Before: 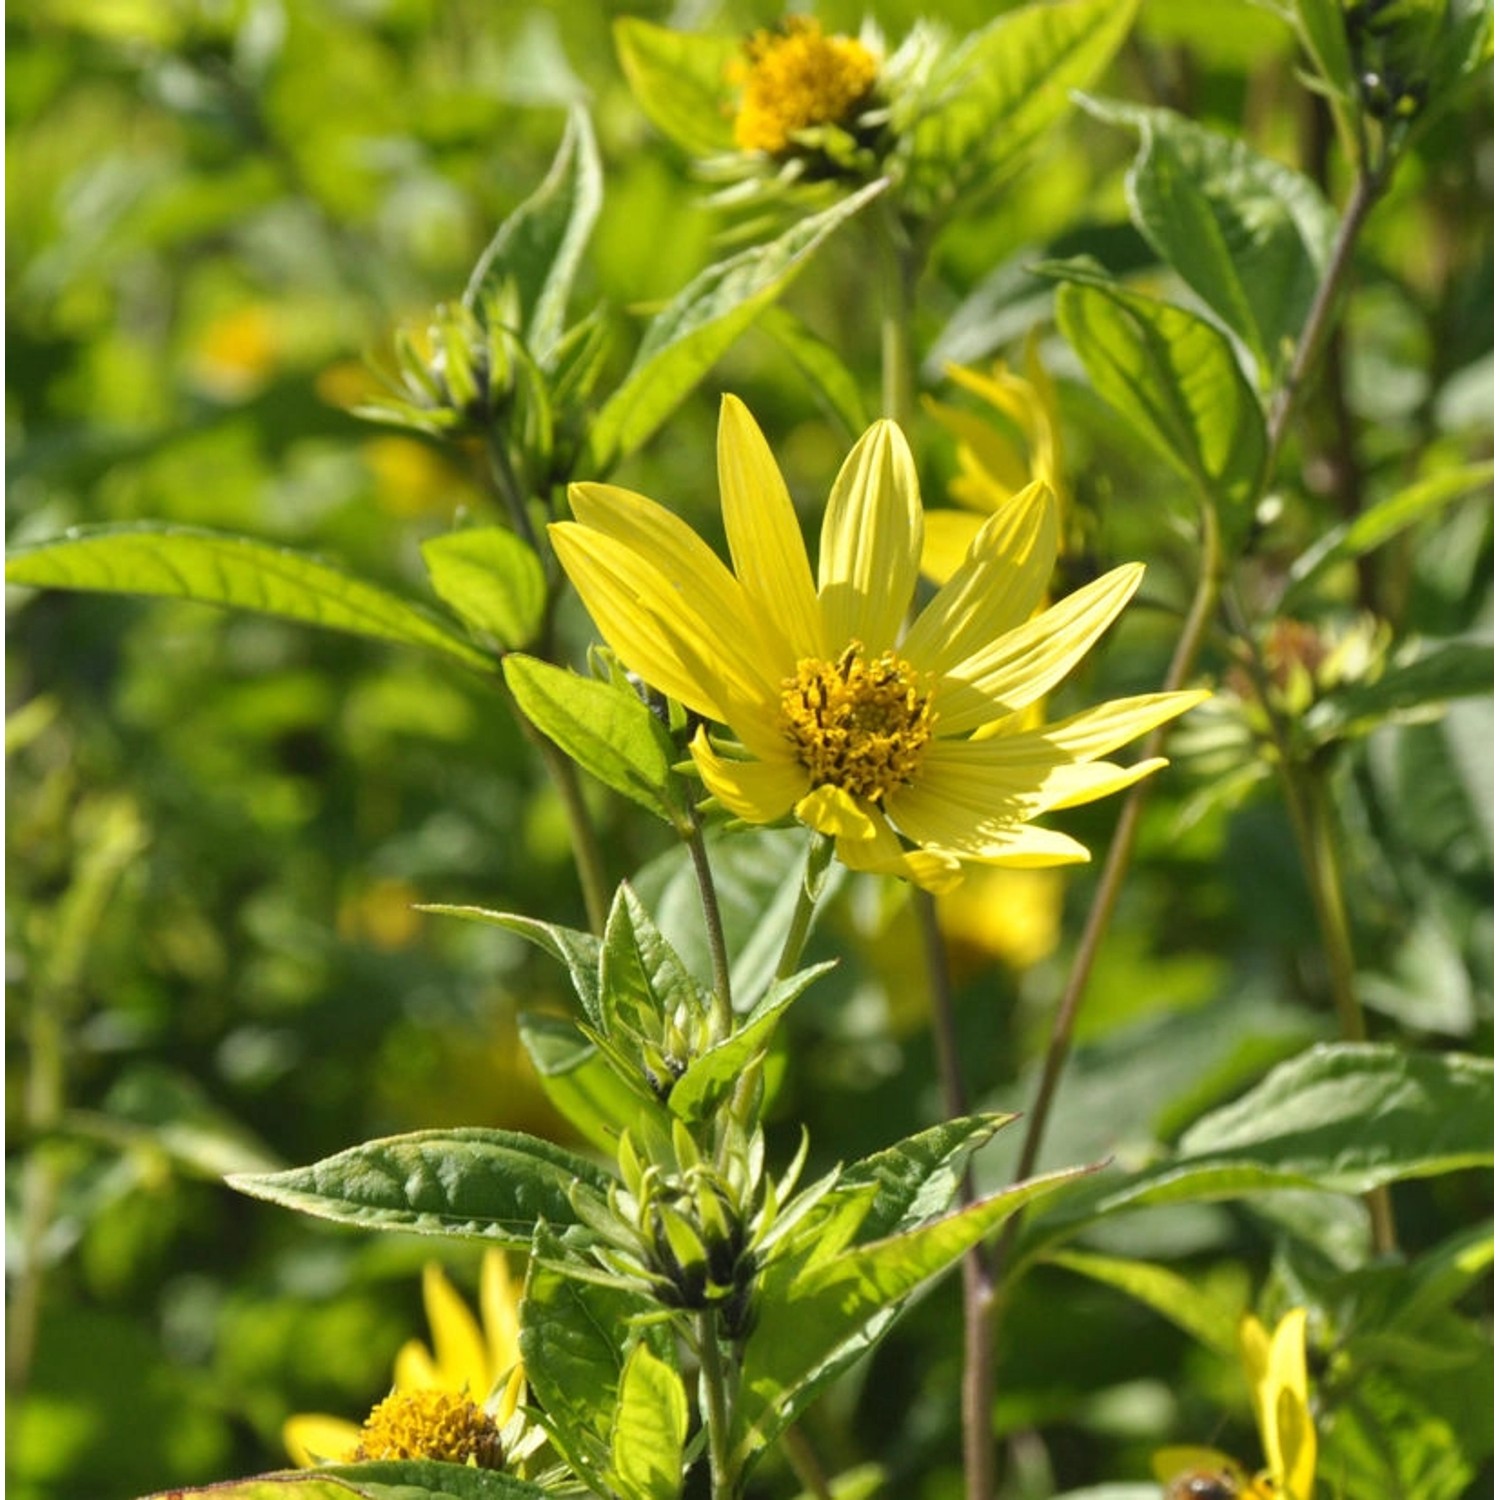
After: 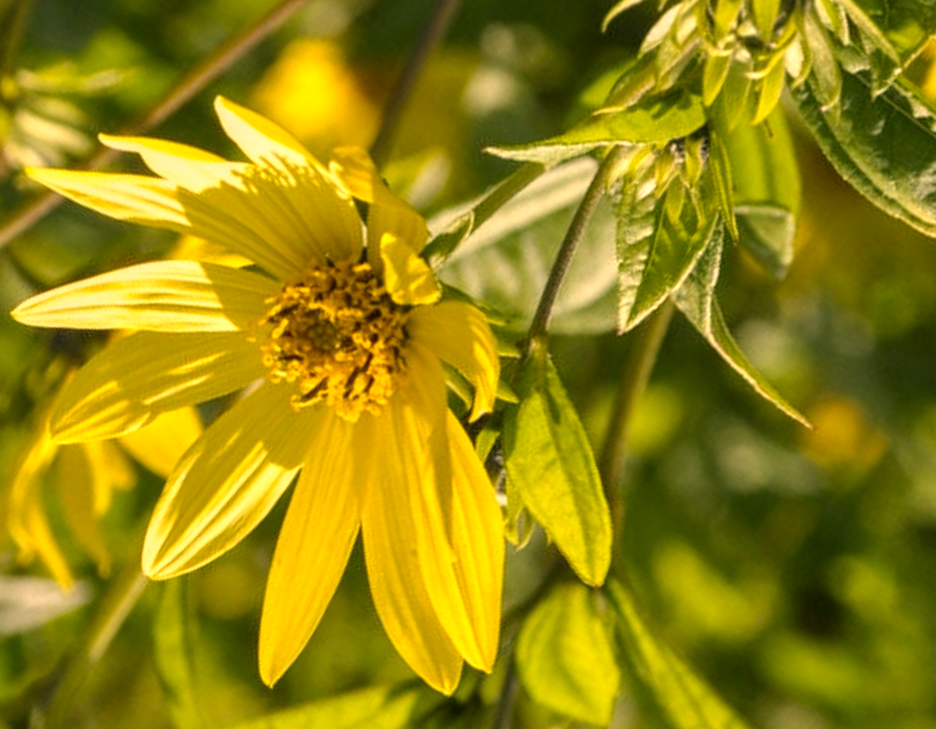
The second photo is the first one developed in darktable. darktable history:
local contrast: on, module defaults
crop and rotate: angle 146.91°, left 9.197%, top 15.581%, right 4.399%, bottom 17.096%
color correction: highlights a* 17.83, highlights b* 18.99
